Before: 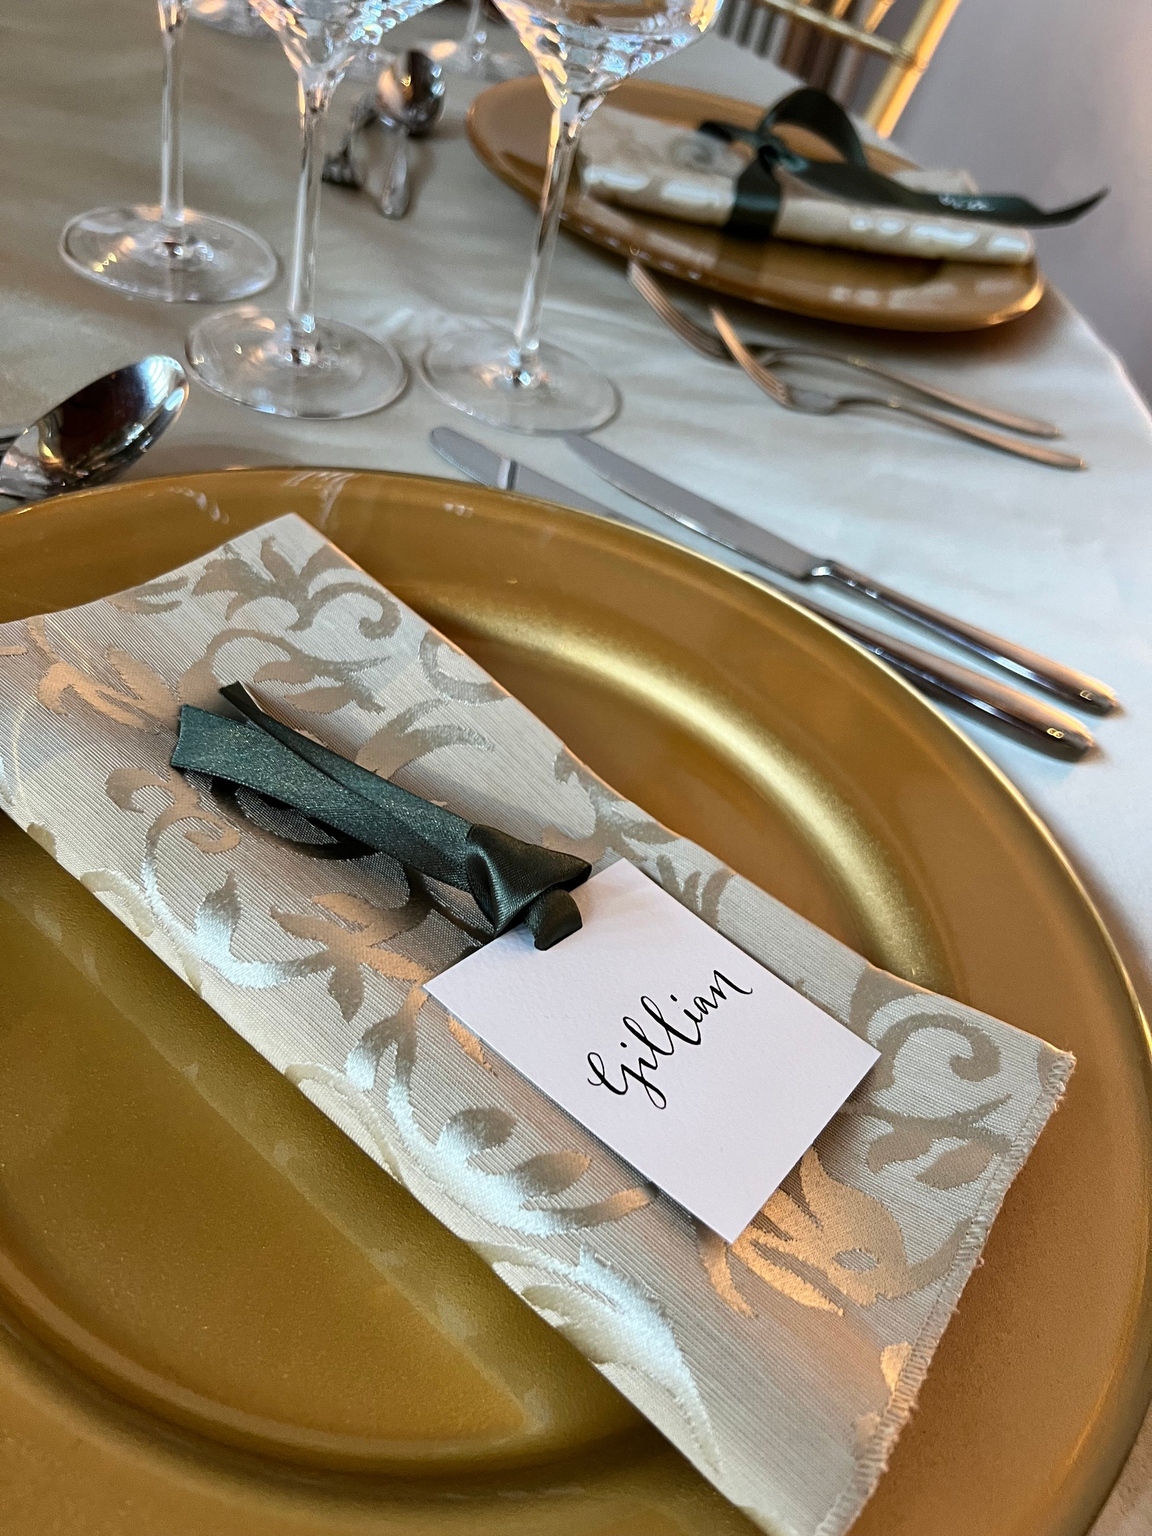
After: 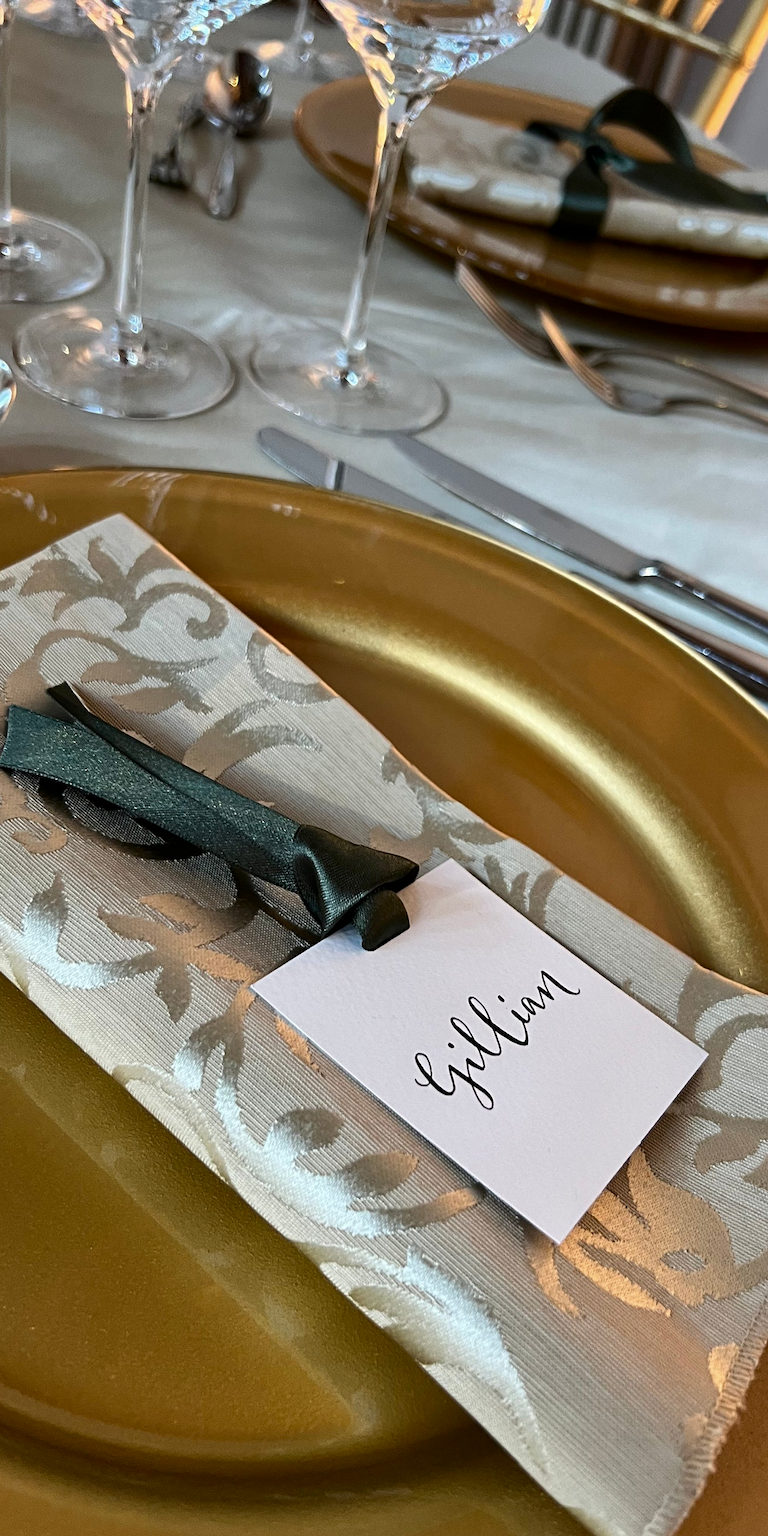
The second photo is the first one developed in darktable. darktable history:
contrast brightness saturation: brightness -0.09
crop and rotate: left 15.055%, right 18.278%
